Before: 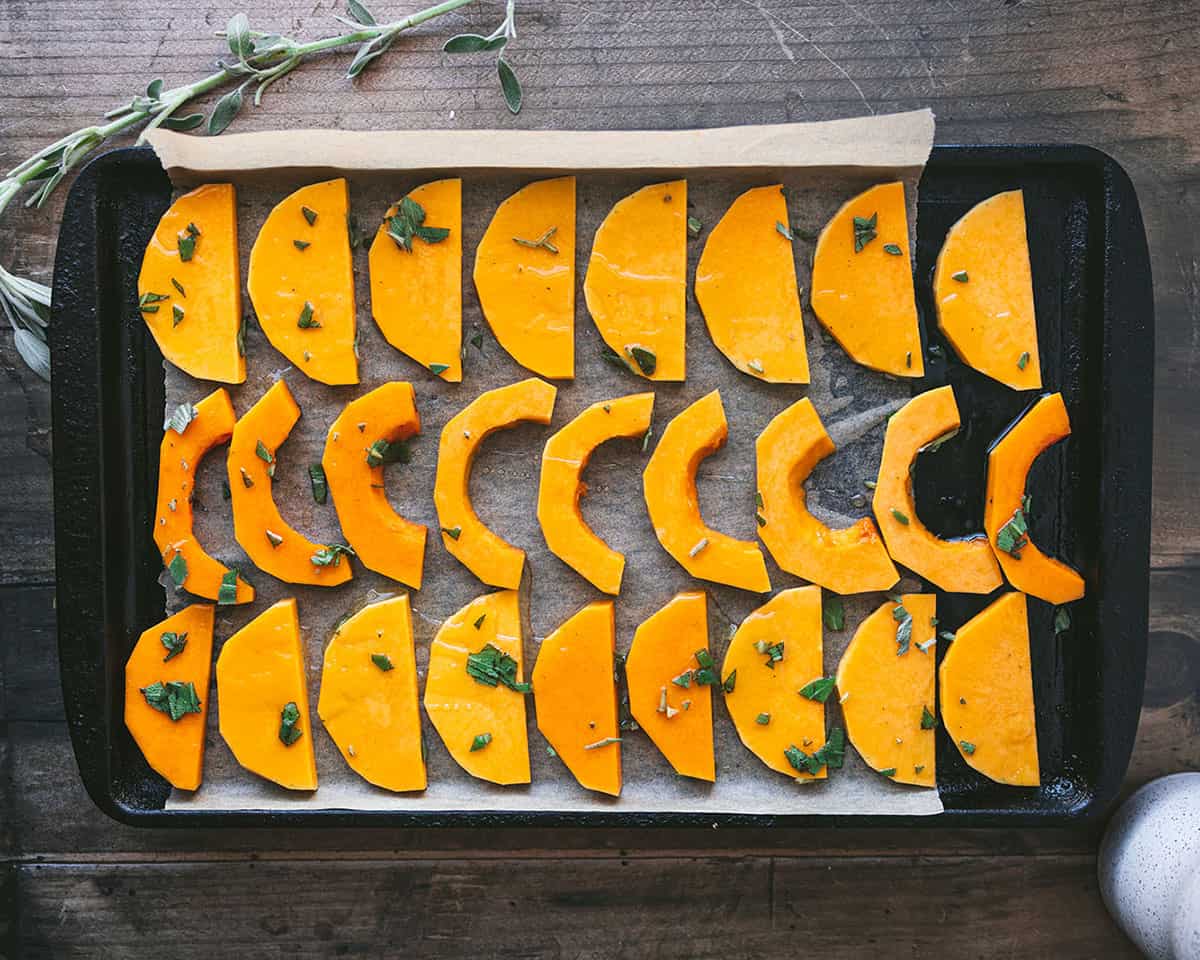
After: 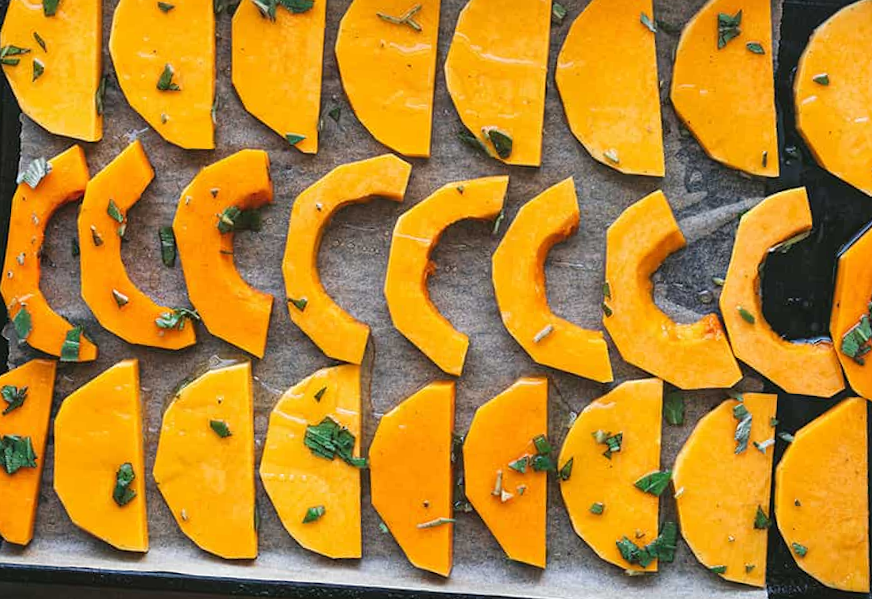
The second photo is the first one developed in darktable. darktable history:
crop and rotate: angle -3.53°, left 9.804%, top 20.993%, right 11.993%, bottom 11.865%
